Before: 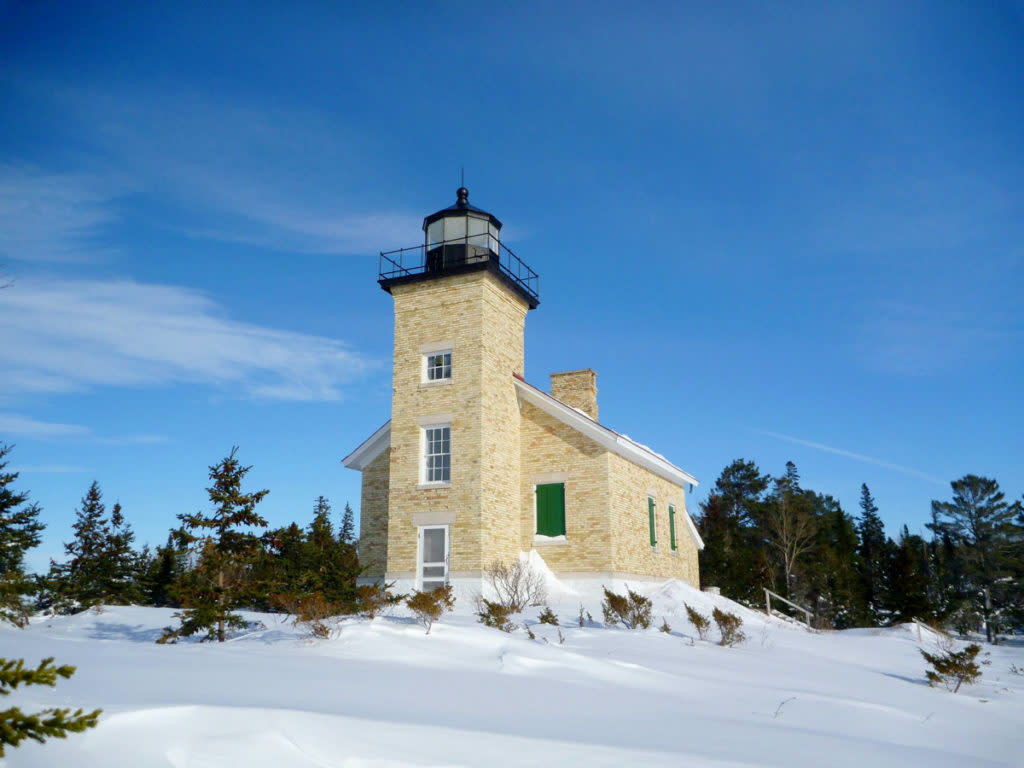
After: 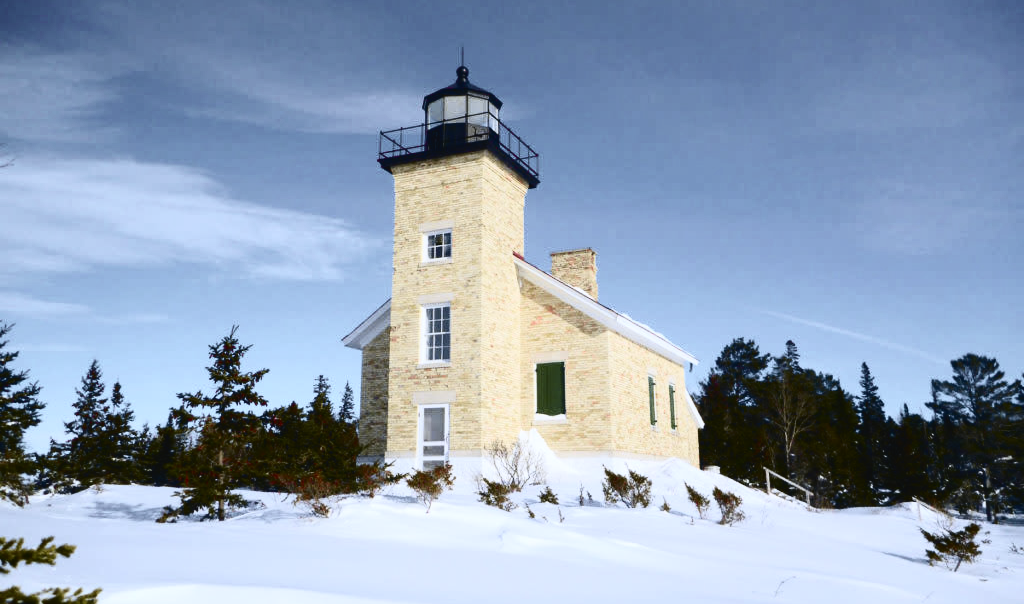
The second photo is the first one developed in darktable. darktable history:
exposure: compensate highlight preservation false
color calibration: illuminant as shot in camera, x 0.358, y 0.373, temperature 4628.91 K
white balance: red 1.009, blue 0.985
crop and rotate: top 15.774%, bottom 5.506%
tone curve: curves: ch0 [(0, 0.036) (0.119, 0.115) (0.466, 0.498) (0.715, 0.767) (0.817, 0.865) (1, 0.998)]; ch1 [(0, 0) (0.377, 0.416) (0.44, 0.461) (0.487, 0.49) (0.514, 0.517) (0.536, 0.577) (0.66, 0.724) (1, 1)]; ch2 [(0, 0) (0.38, 0.405) (0.463, 0.443) (0.492, 0.486) (0.526, 0.541) (0.578, 0.598) (0.653, 0.698) (1, 1)], color space Lab, independent channels, preserve colors none
contrast brightness saturation: contrast 0.25, saturation -0.31
